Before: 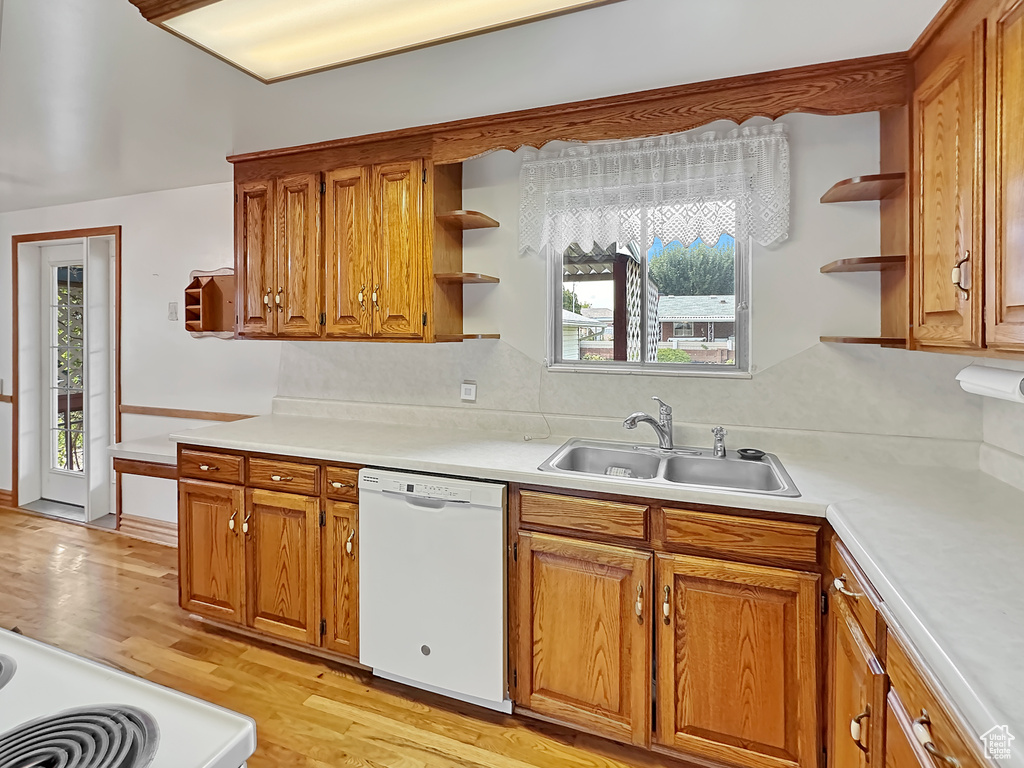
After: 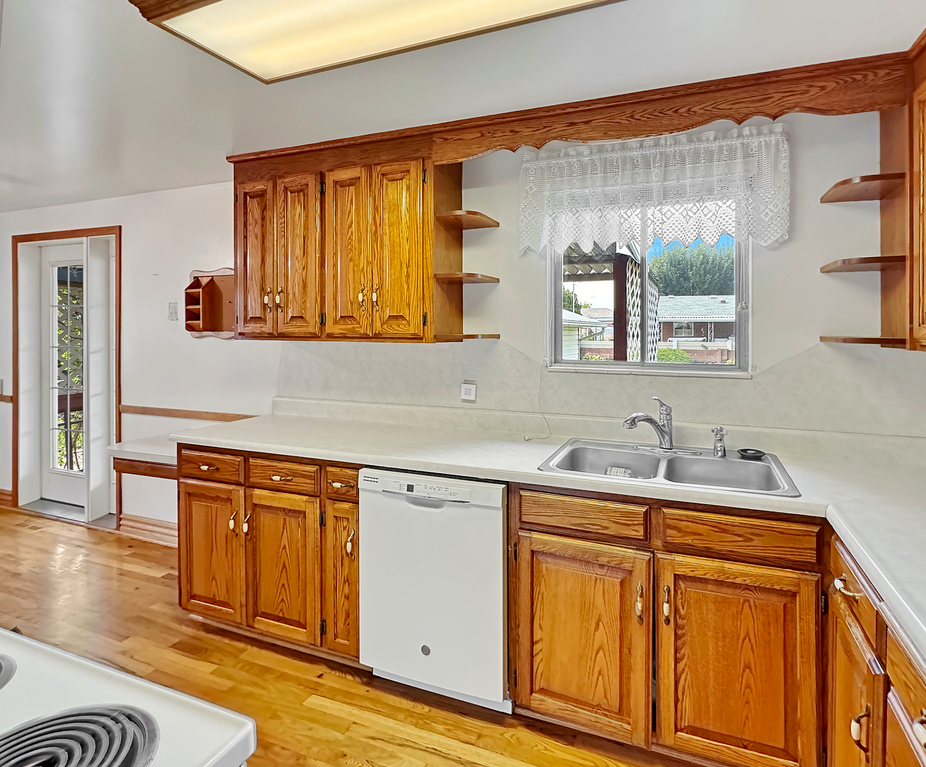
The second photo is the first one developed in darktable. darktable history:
crop: right 9.509%, bottom 0.031%
contrast brightness saturation: contrast 0.08, saturation 0.2
